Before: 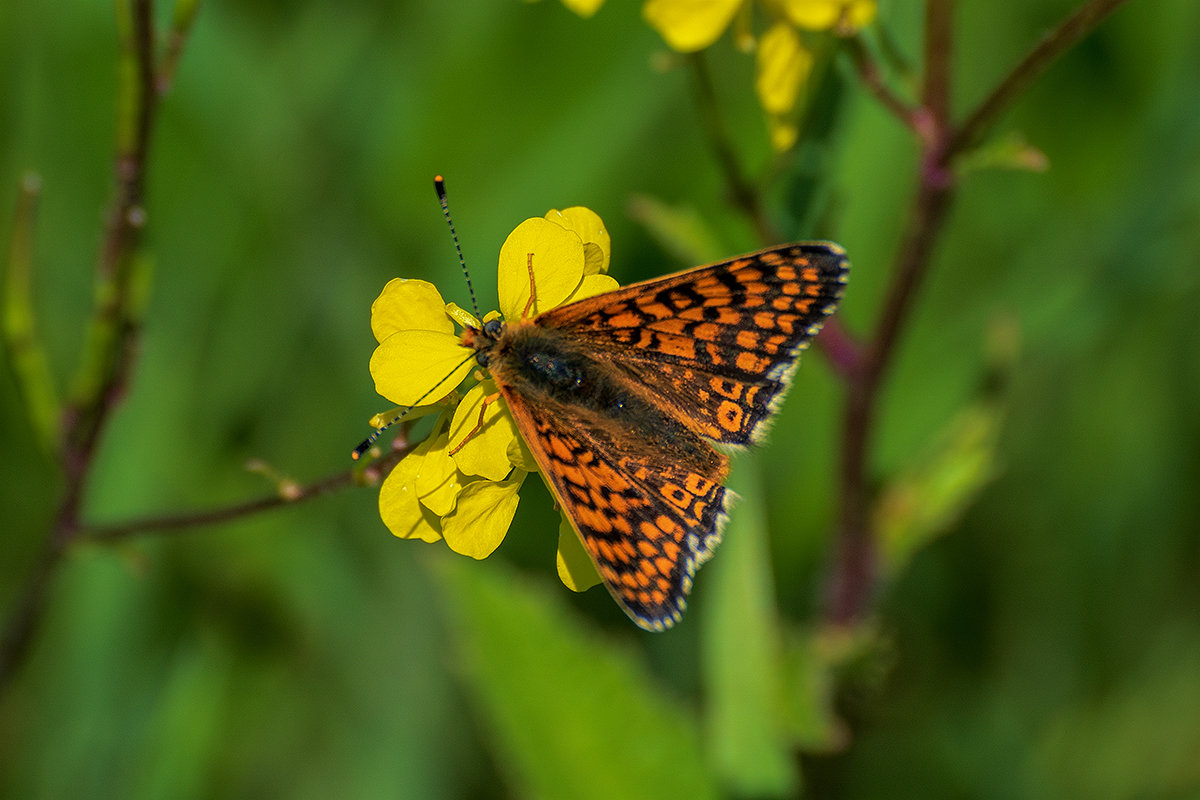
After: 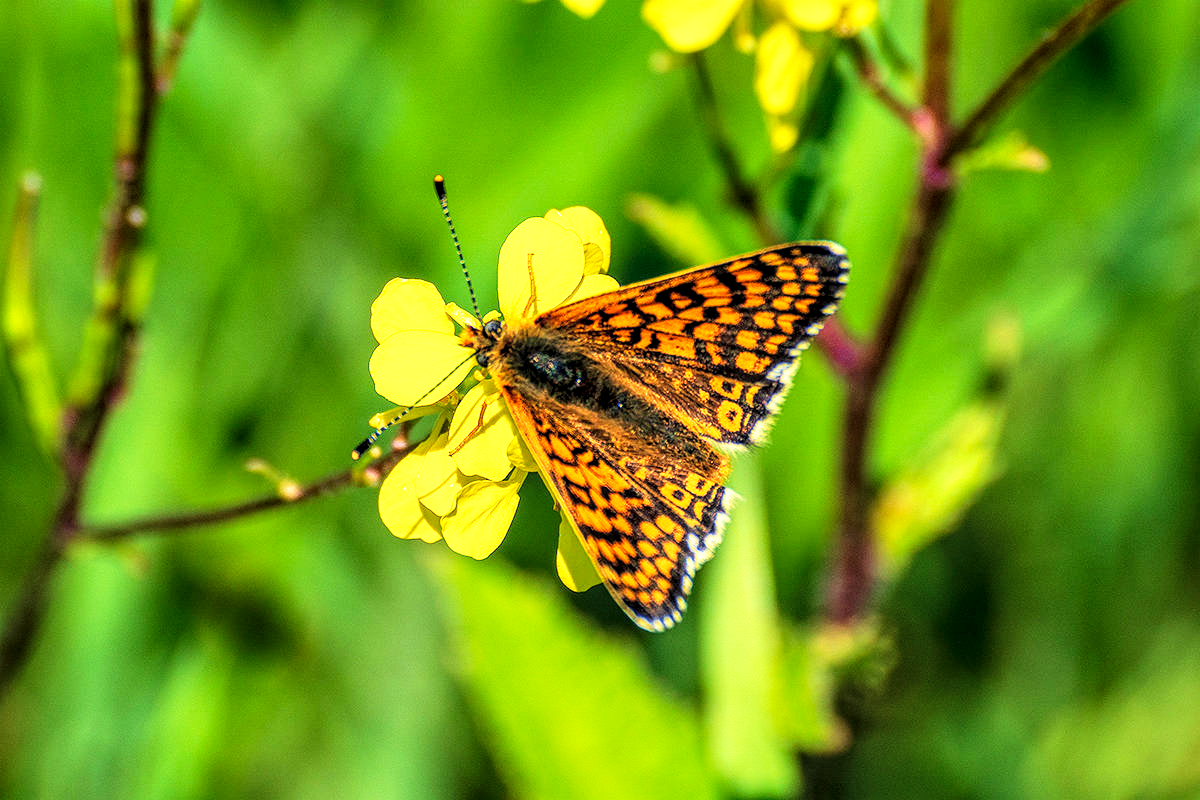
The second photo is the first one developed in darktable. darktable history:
local contrast: detail 150%
base curve: curves: ch0 [(0, 0) (0.007, 0.004) (0.027, 0.03) (0.046, 0.07) (0.207, 0.54) (0.442, 0.872) (0.673, 0.972) (1, 1)], exposure shift 0.568, preserve colors none
contrast brightness saturation: brightness 0.153
